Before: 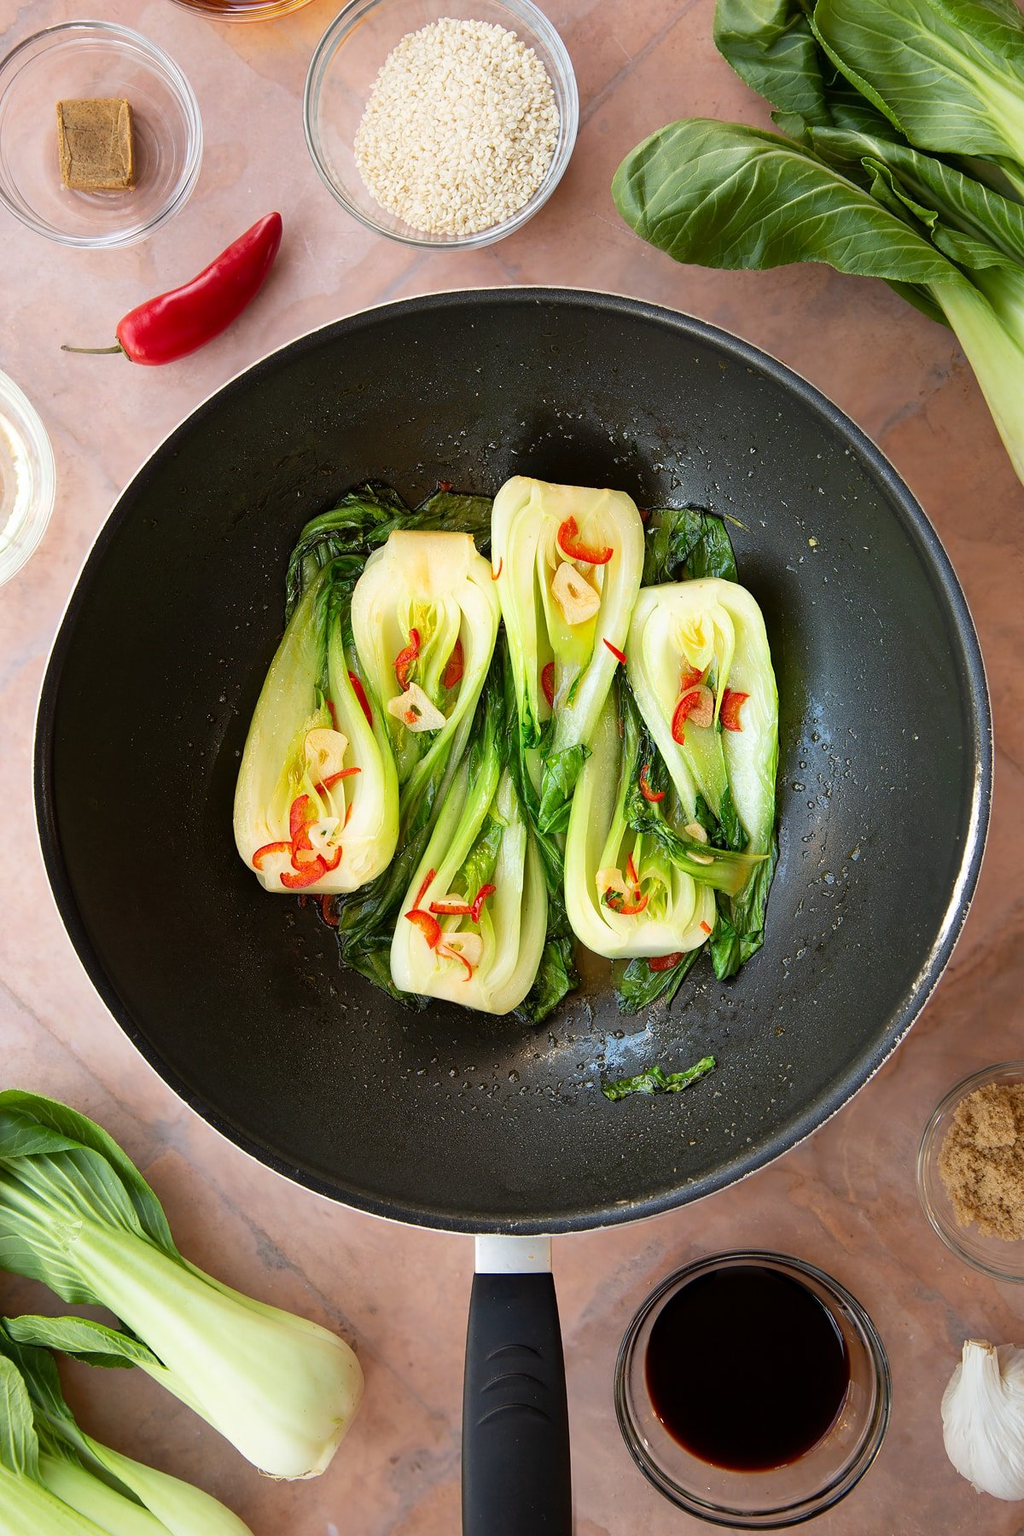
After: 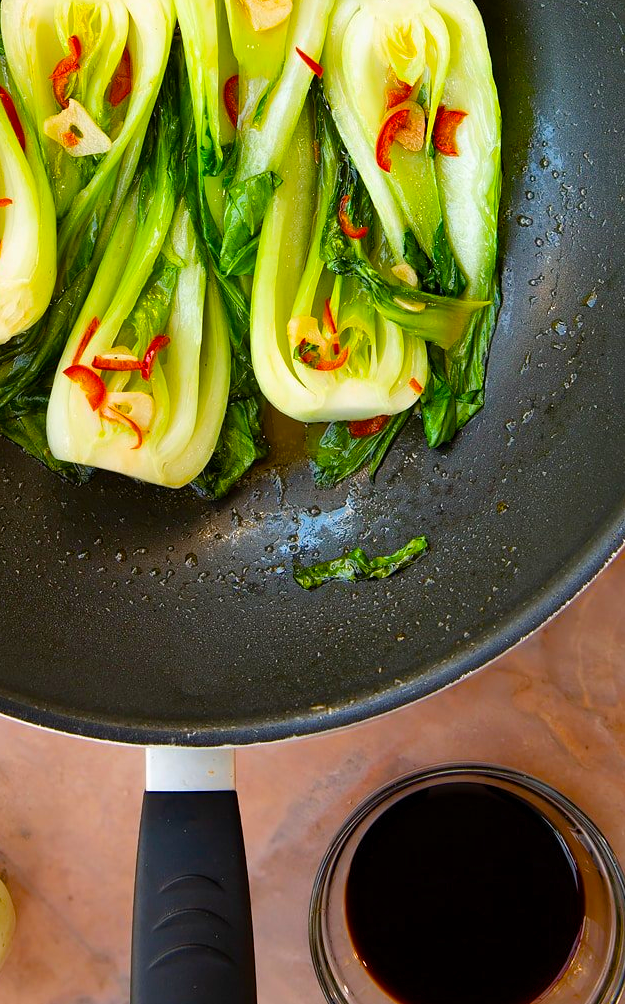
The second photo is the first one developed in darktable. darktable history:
color balance rgb: perceptual saturation grading › global saturation 36.19%, perceptual saturation grading › shadows 35.389%
crop: left 34.314%, top 38.982%, right 13.55%, bottom 5.225%
